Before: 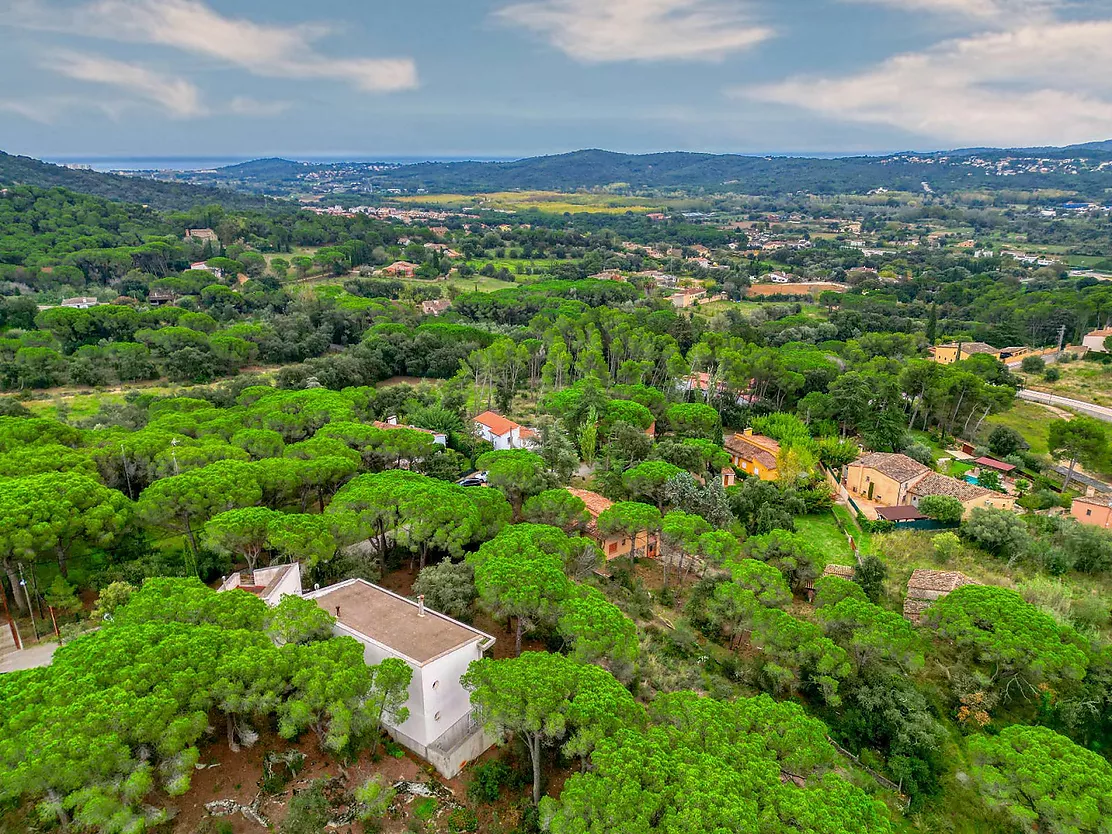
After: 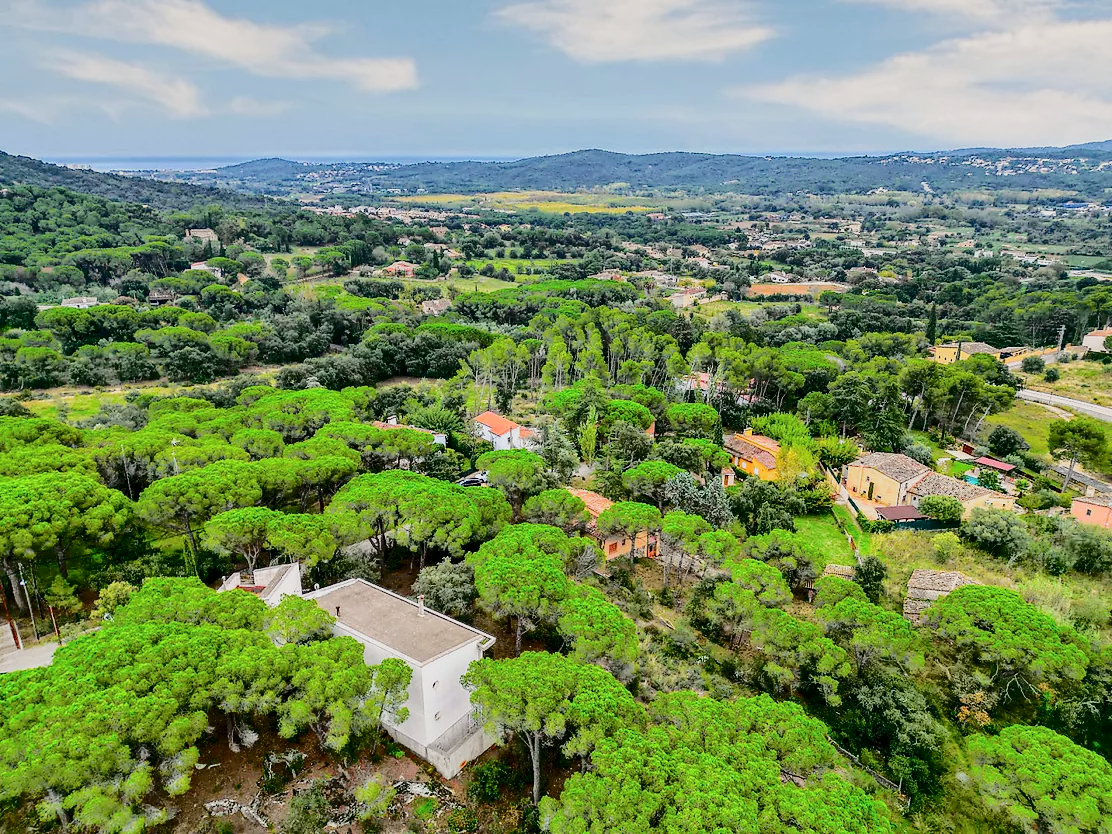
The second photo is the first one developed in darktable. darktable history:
sigmoid: contrast 1.22, skew 0.65
tone curve: curves: ch0 [(0, 0) (0.094, 0.039) (0.243, 0.155) (0.411, 0.482) (0.479, 0.583) (0.654, 0.742) (0.793, 0.851) (0.994, 0.974)]; ch1 [(0, 0) (0.161, 0.092) (0.35, 0.33) (0.392, 0.392) (0.456, 0.456) (0.505, 0.502) (0.537, 0.518) (0.553, 0.53) (0.573, 0.569) (0.718, 0.718) (1, 1)]; ch2 [(0, 0) (0.346, 0.362) (0.411, 0.412) (0.502, 0.502) (0.531, 0.521) (0.576, 0.553) (0.615, 0.621) (1, 1)], color space Lab, independent channels, preserve colors none
